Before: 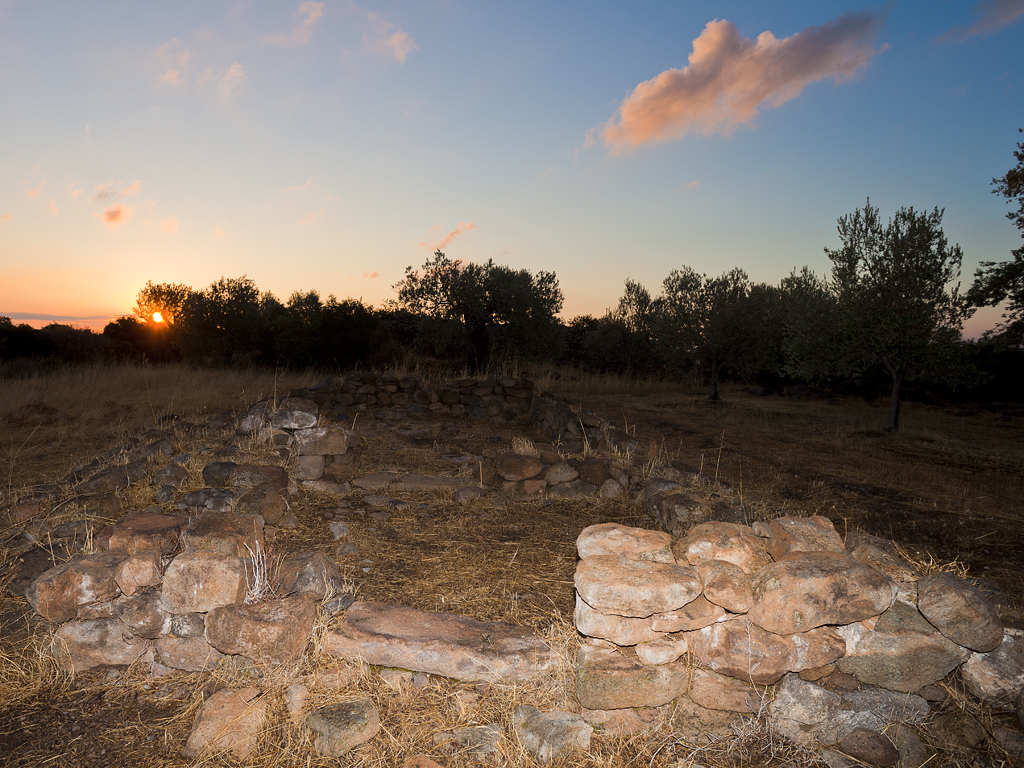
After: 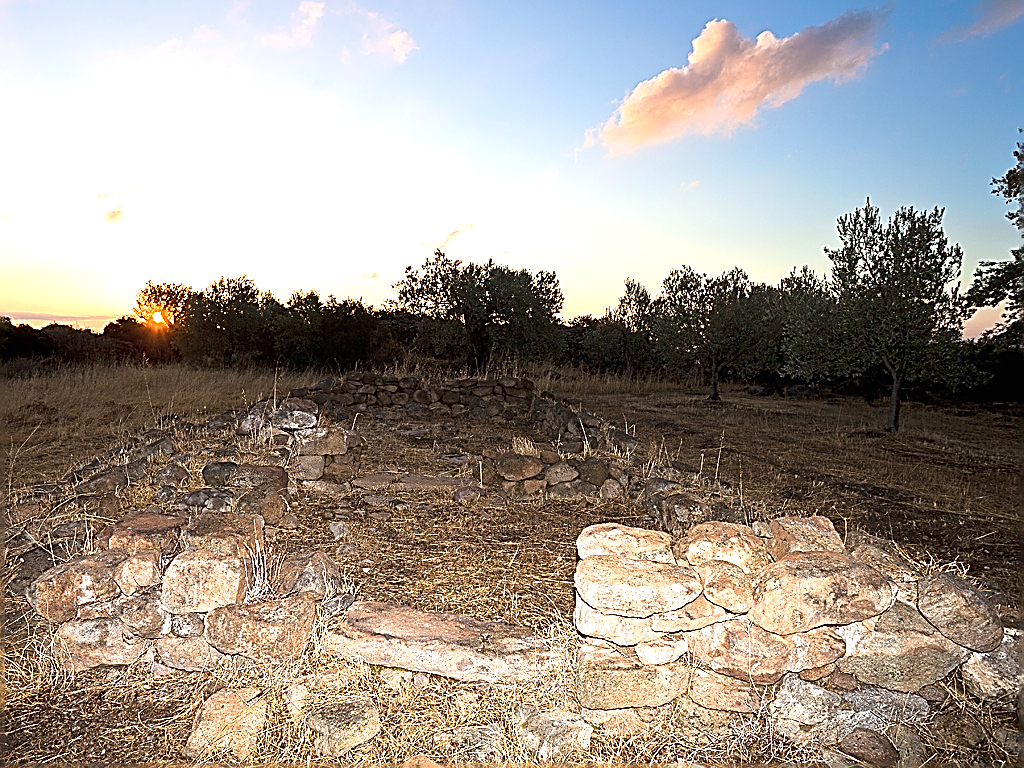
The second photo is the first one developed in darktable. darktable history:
sharpen: amount 1.988
contrast brightness saturation: saturation -0.046
exposure: black level correction 0, exposure 1.098 EV, compensate highlight preservation false
